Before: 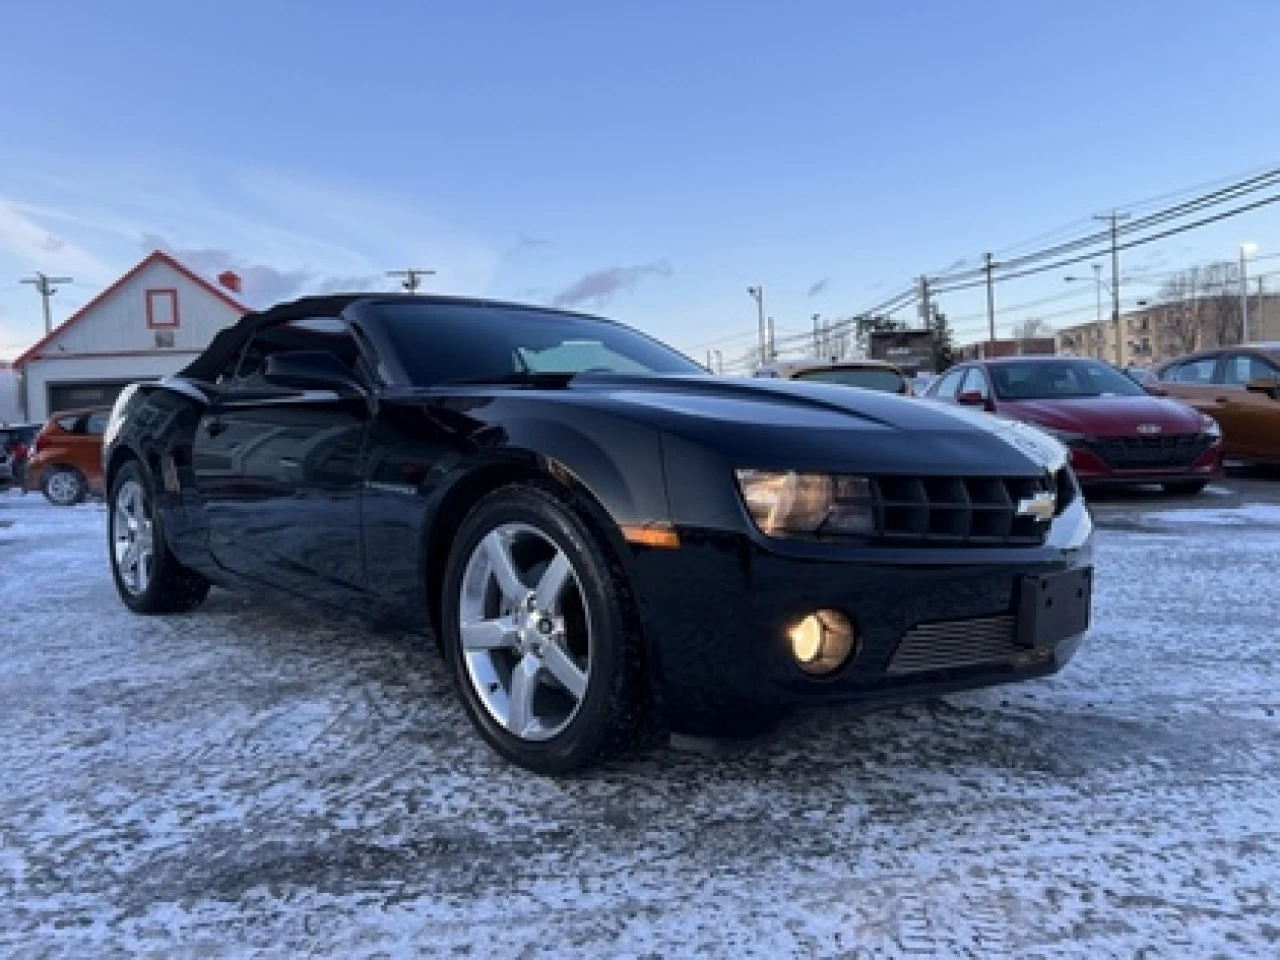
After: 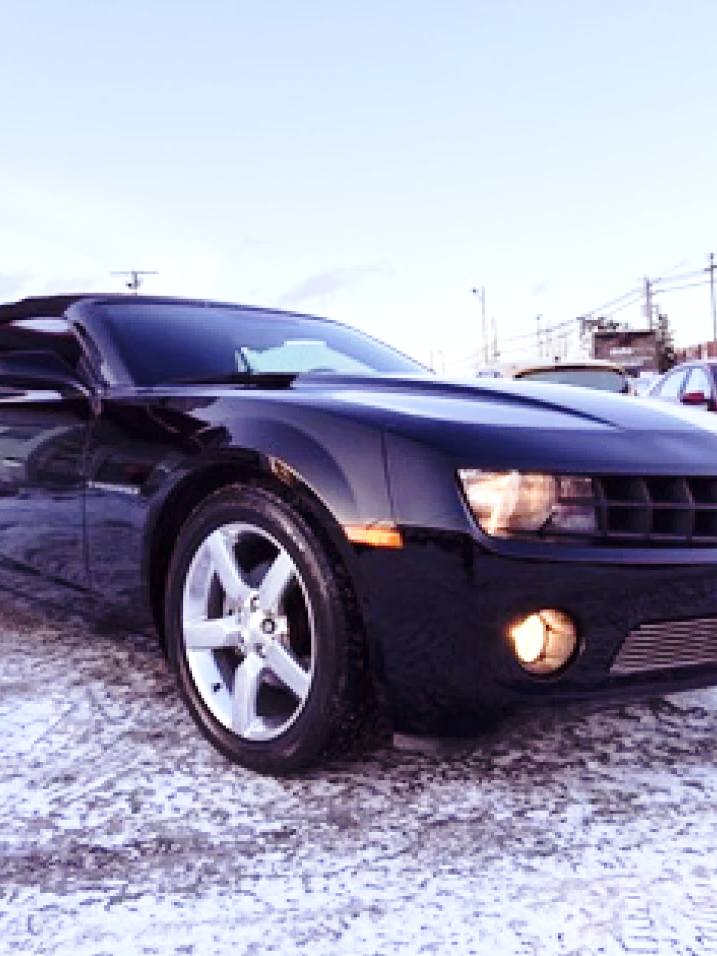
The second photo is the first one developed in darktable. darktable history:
exposure: black level correction 0, exposure 0.68 EV, compensate exposure bias true, compensate highlight preservation false
base curve: curves: ch0 [(0, 0) (0.028, 0.03) (0.121, 0.232) (0.46, 0.748) (0.859, 0.968) (1, 1)], preserve colors none
rgb levels: mode RGB, independent channels, levels [[0, 0.474, 1], [0, 0.5, 1], [0, 0.5, 1]]
crop: left 21.674%, right 22.086%
